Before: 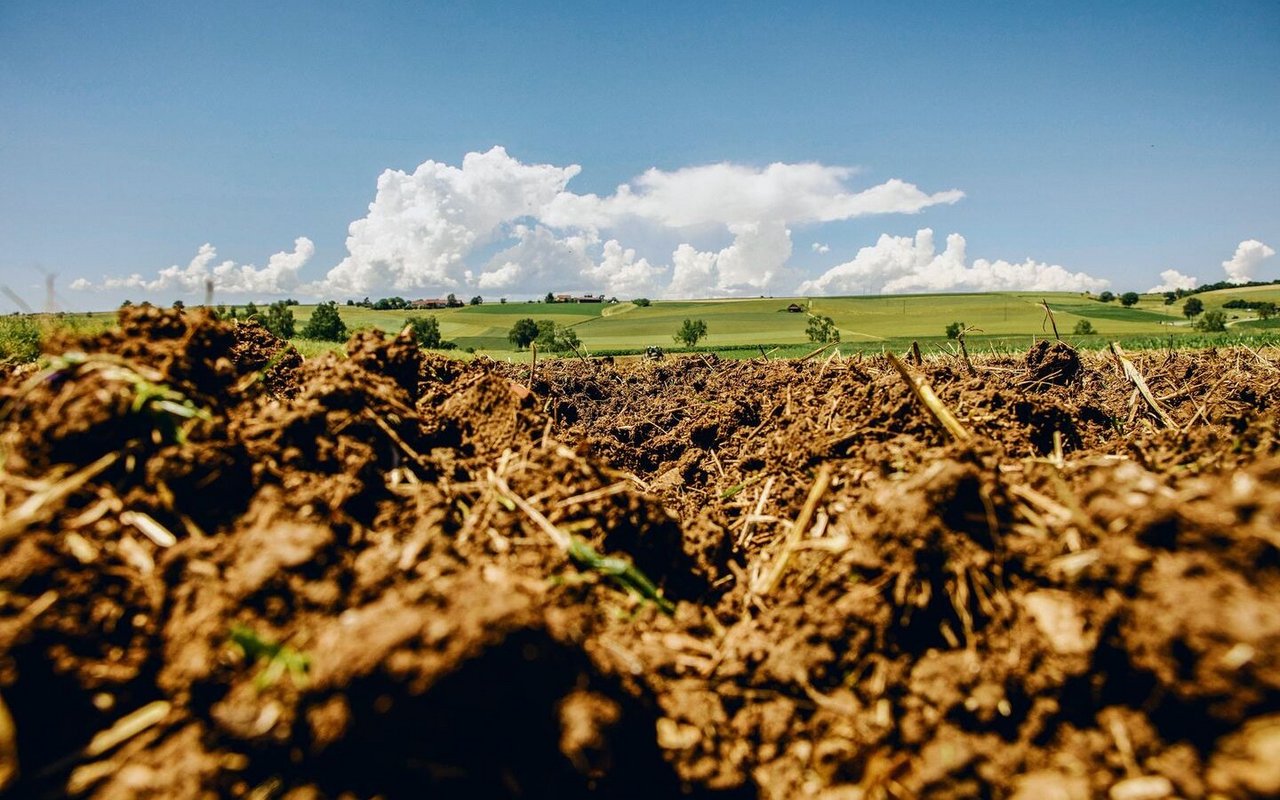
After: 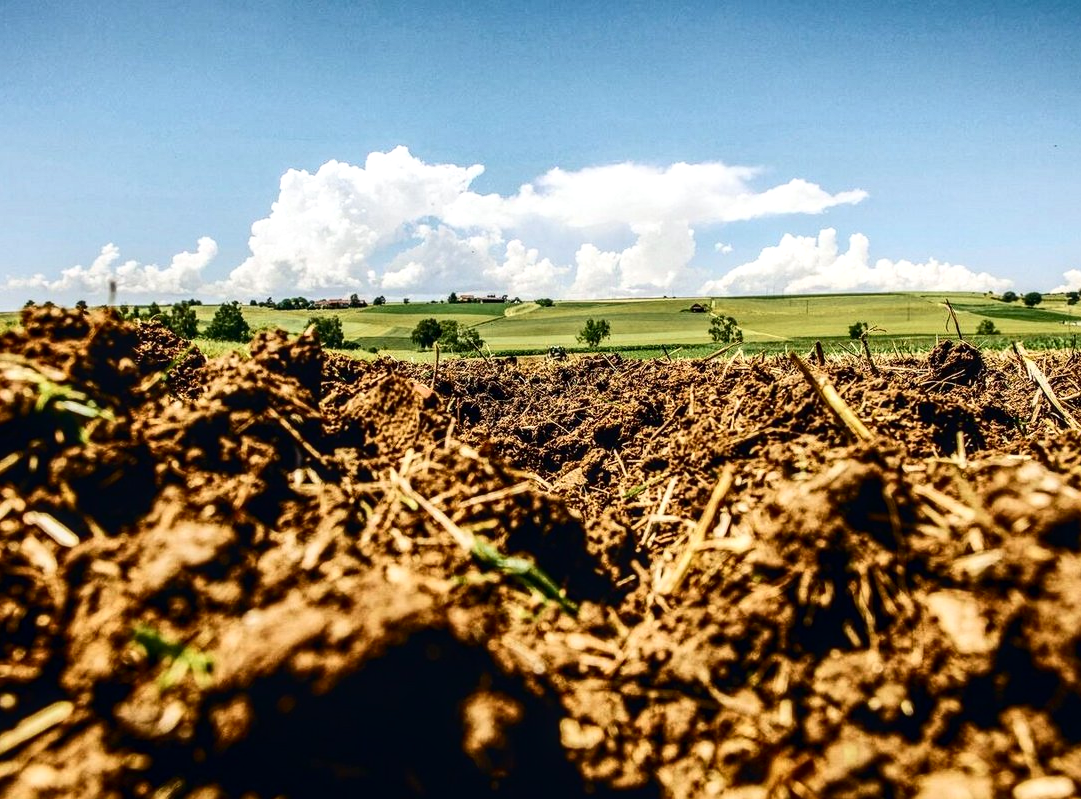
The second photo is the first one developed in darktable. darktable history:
levels: levels [0, 0.492, 0.984]
contrast brightness saturation: contrast 0.298
exposure: exposure 0.084 EV, compensate highlight preservation false
local contrast: on, module defaults
crop: left 7.642%, right 7.83%
